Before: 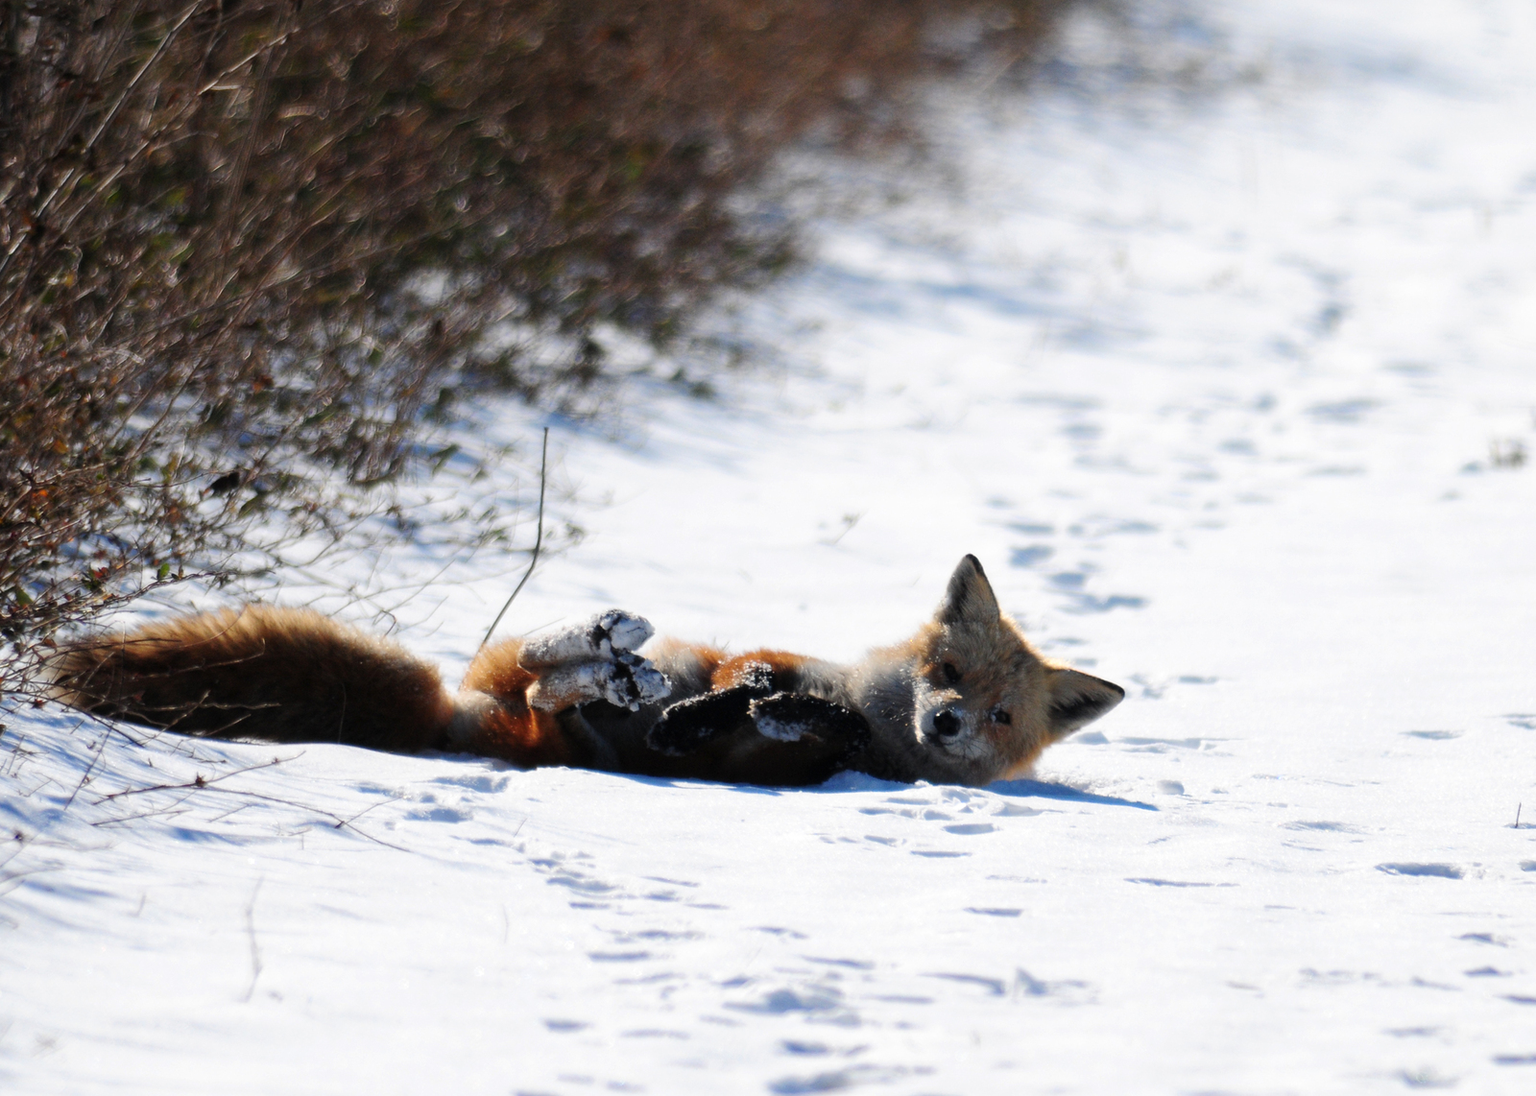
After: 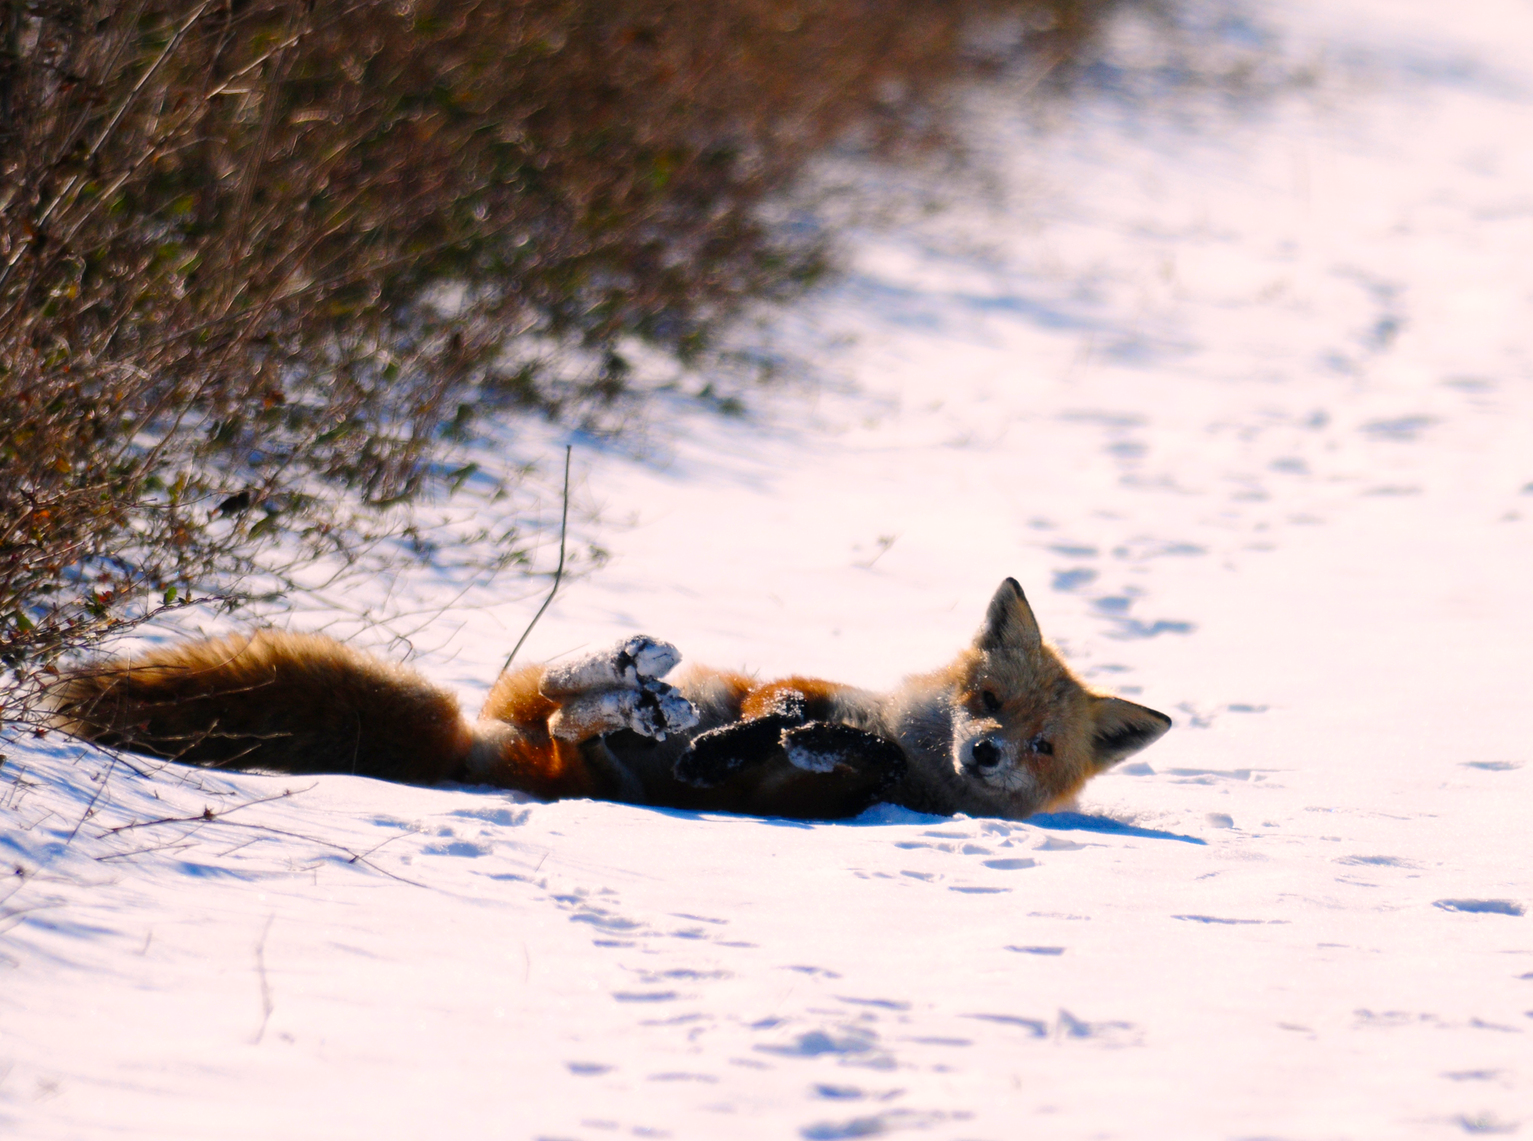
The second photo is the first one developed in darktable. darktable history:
crop: right 4.178%, bottom 0.031%
velvia: strength 15.51%
color balance rgb: highlights gain › chroma 2.485%, highlights gain › hue 35.1°, linear chroma grading › global chroma 14.962%, perceptual saturation grading › global saturation 0.599%, perceptual saturation grading › highlights -15.705%, perceptual saturation grading › shadows 25.568%, global vibrance 20%
